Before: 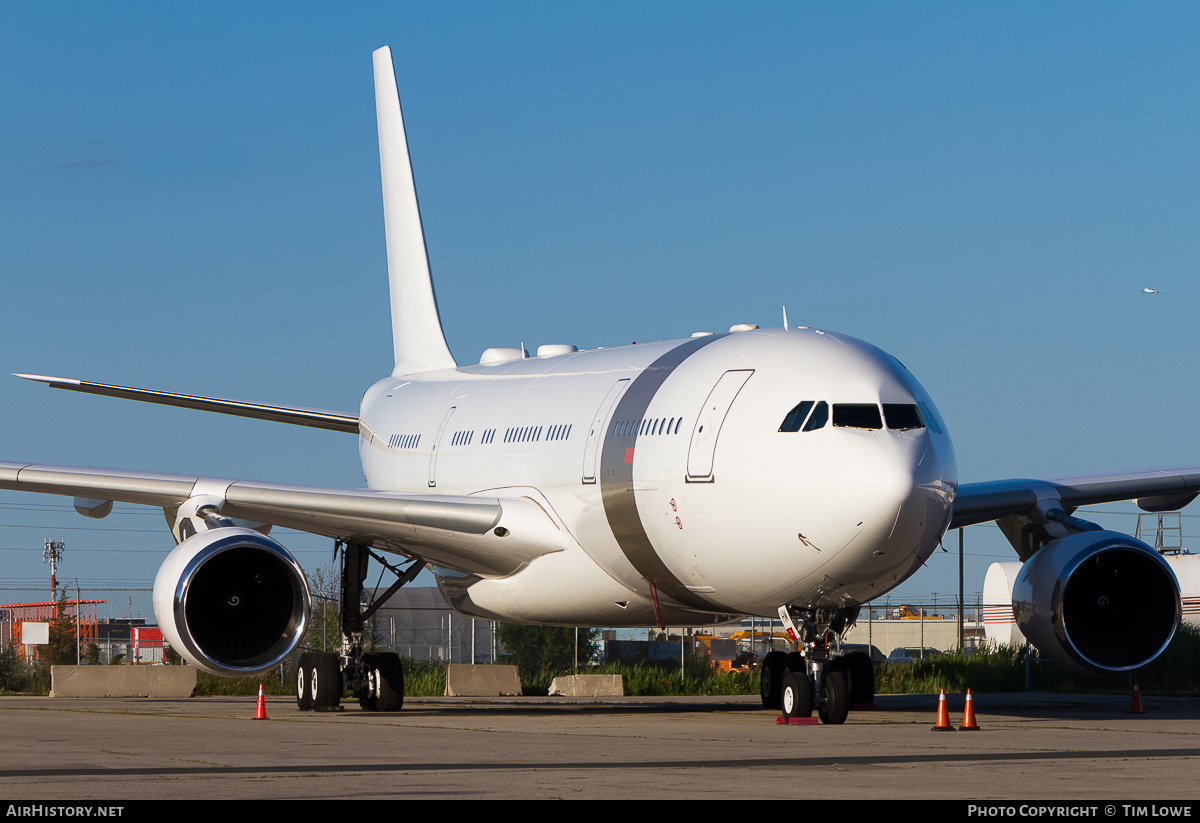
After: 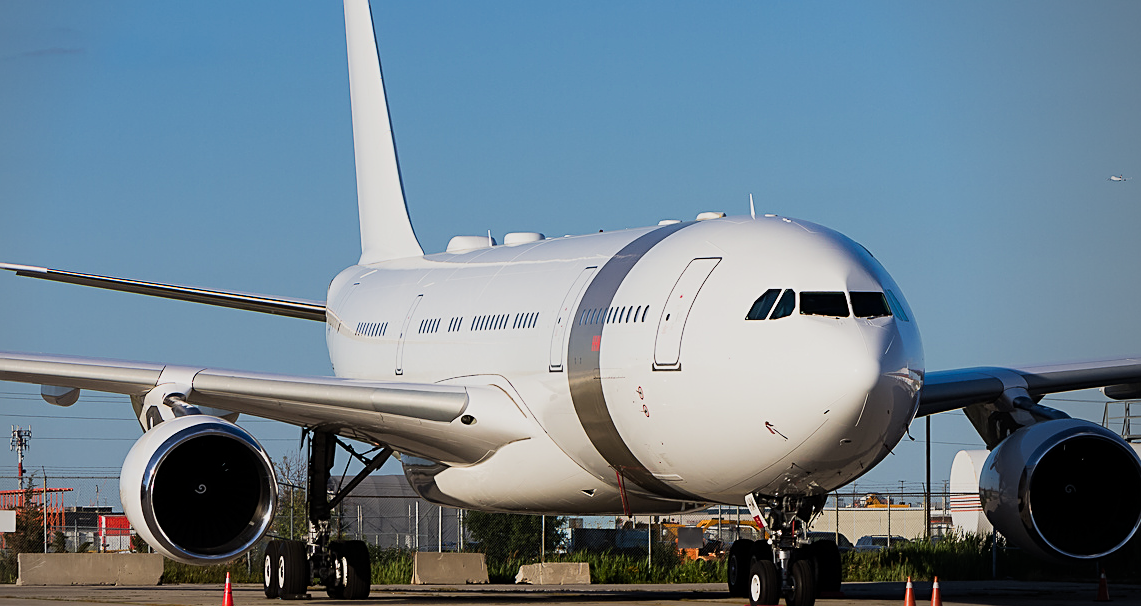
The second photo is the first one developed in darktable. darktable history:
vignetting: fall-off radius 61.21%, center (-0.12, -0.004)
levels: mode automatic, black 0.023%
sharpen: on, module defaults
filmic rgb: black relative exposure -16 EV, white relative exposure 4.96 EV, hardness 6.19
crop and rotate: left 2.827%, top 13.628%, right 2.059%, bottom 12.703%
